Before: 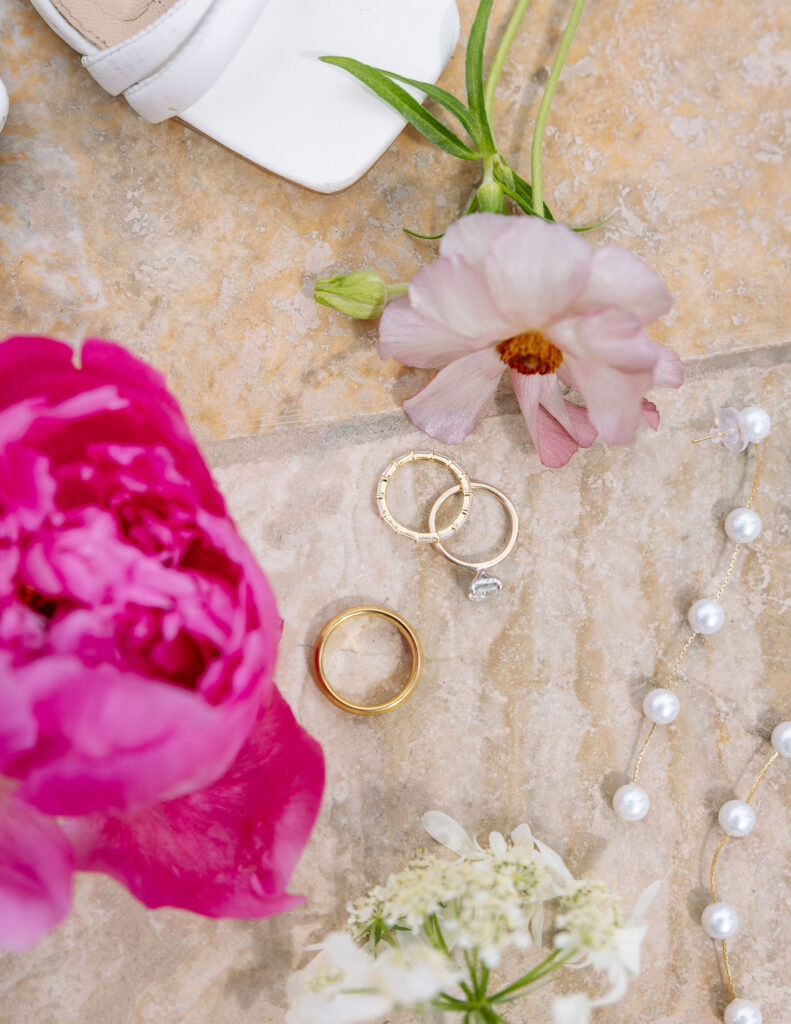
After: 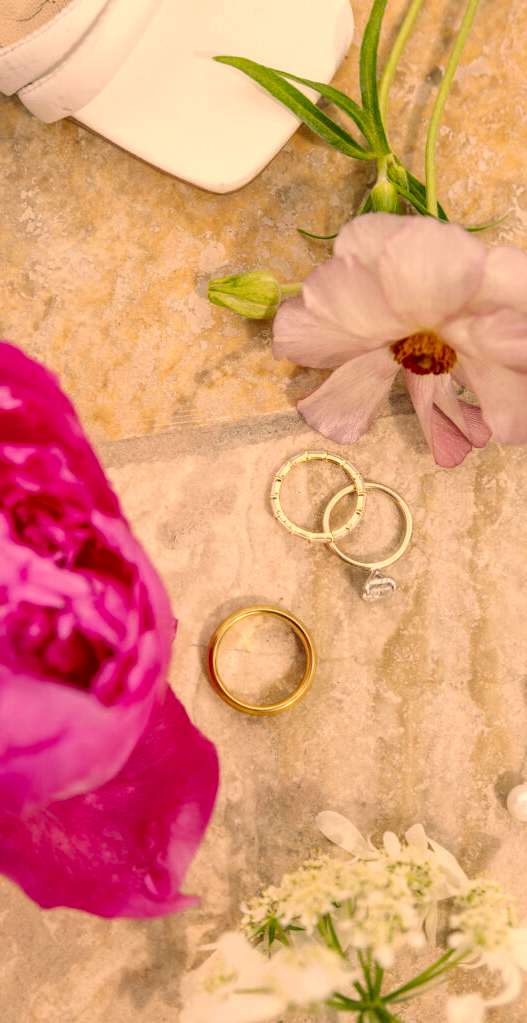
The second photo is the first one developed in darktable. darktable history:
color correction: highlights a* 15, highlights b* 31.55
crop and rotate: left 13.409%, right 19.924%
local contrast: on, module defaults
